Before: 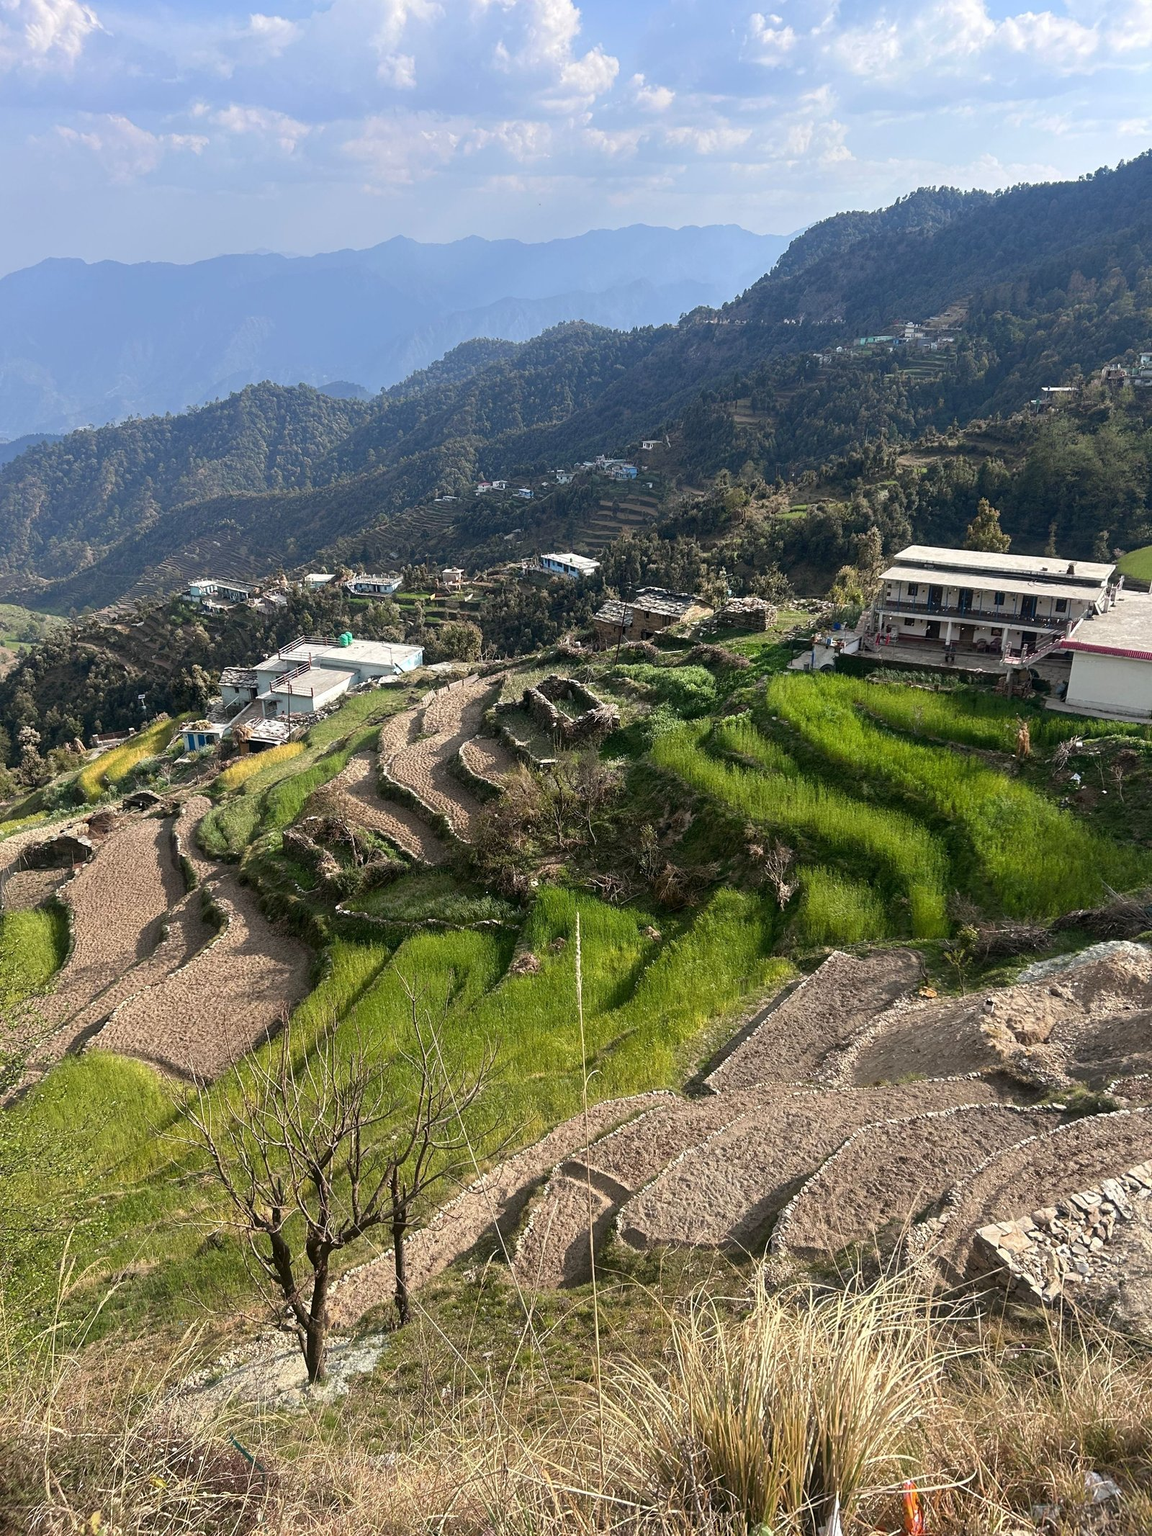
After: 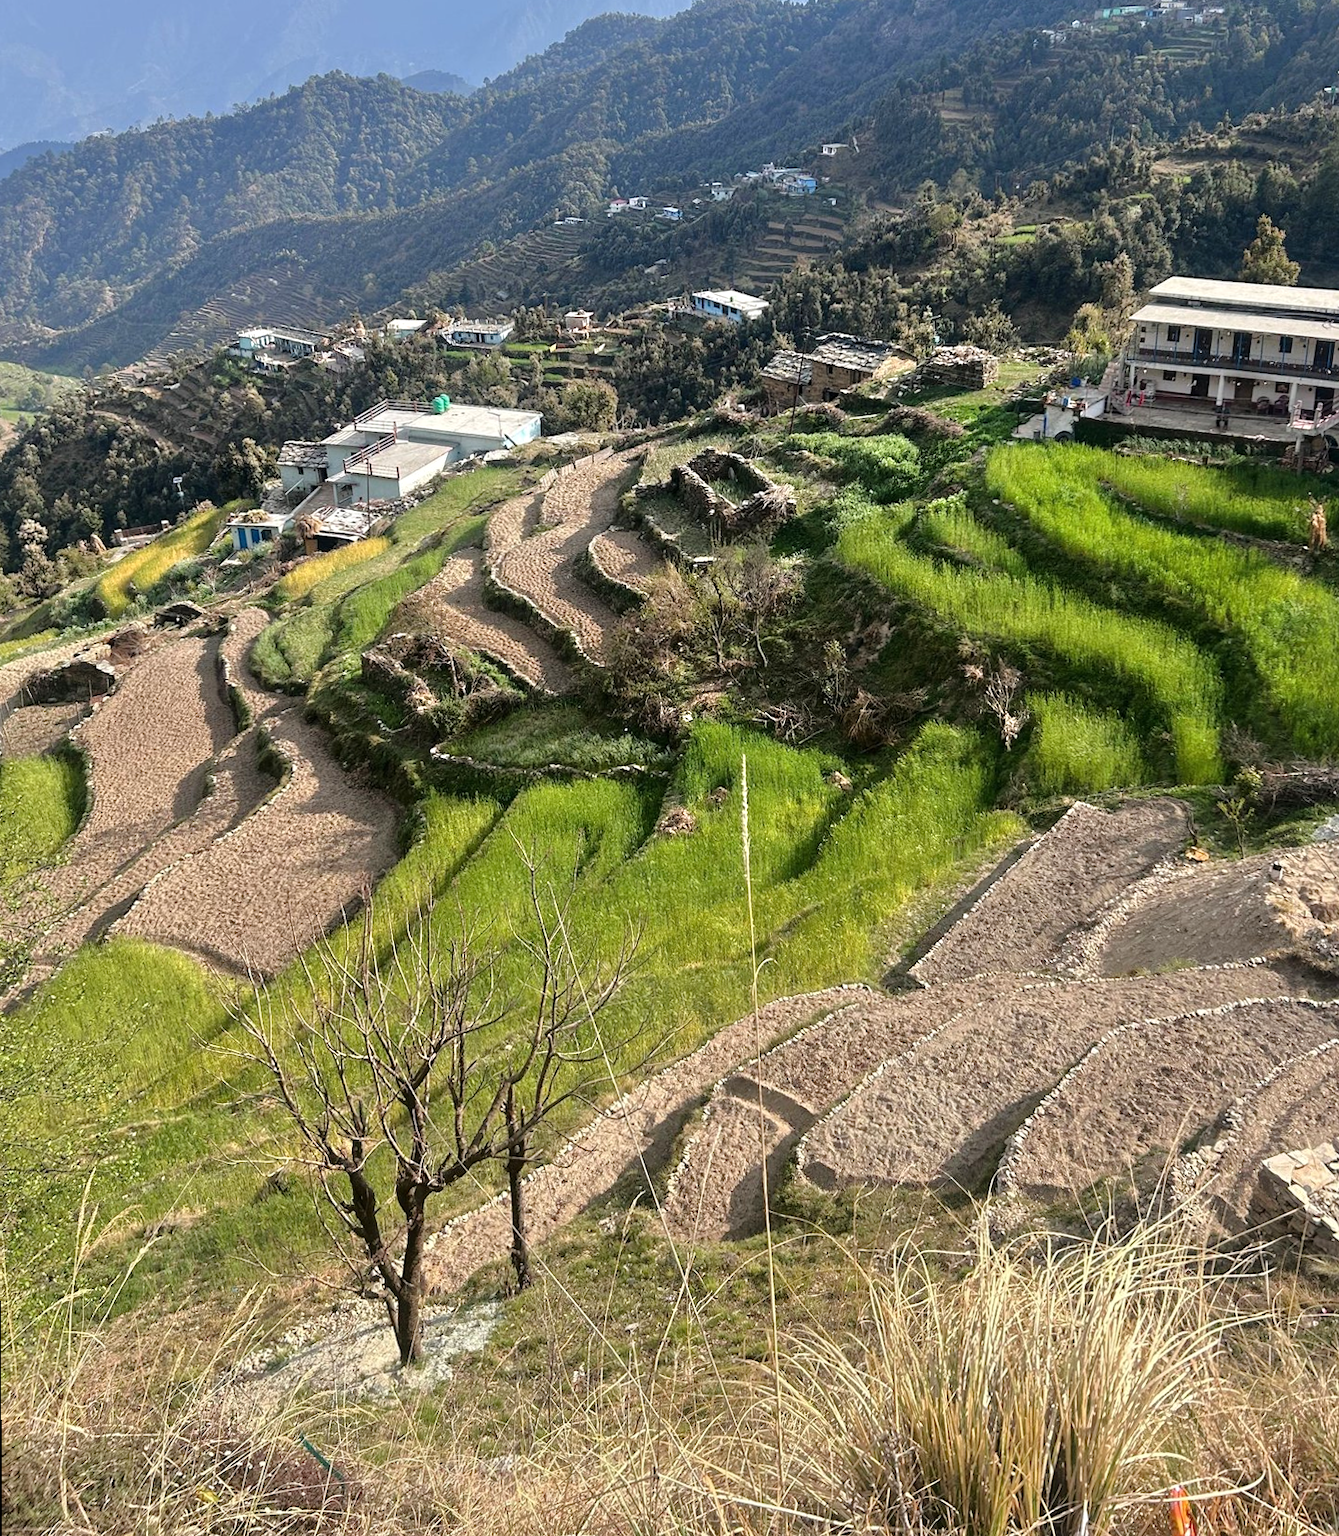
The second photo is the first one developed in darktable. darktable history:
crop: top 20.916%, right 9.437%, bottom 0.316%
tone equalizer: -8 EV 0.001 EV, -7 EV -0.004 EV, -6 EV 0.009 EV, -5 EV 0.032 EV, -4 EV 0.276 EV, -3 EV 0.644 EV, -2 EV 0.584 EV, -1 EV 0.187 EV, +0 EV 0.024 EV
rotate and perspective: rotation -0.45°, automatic cropping original format, crop left 0.008, crop right 0.992, crop top 0.012, crop bottom 0.988
